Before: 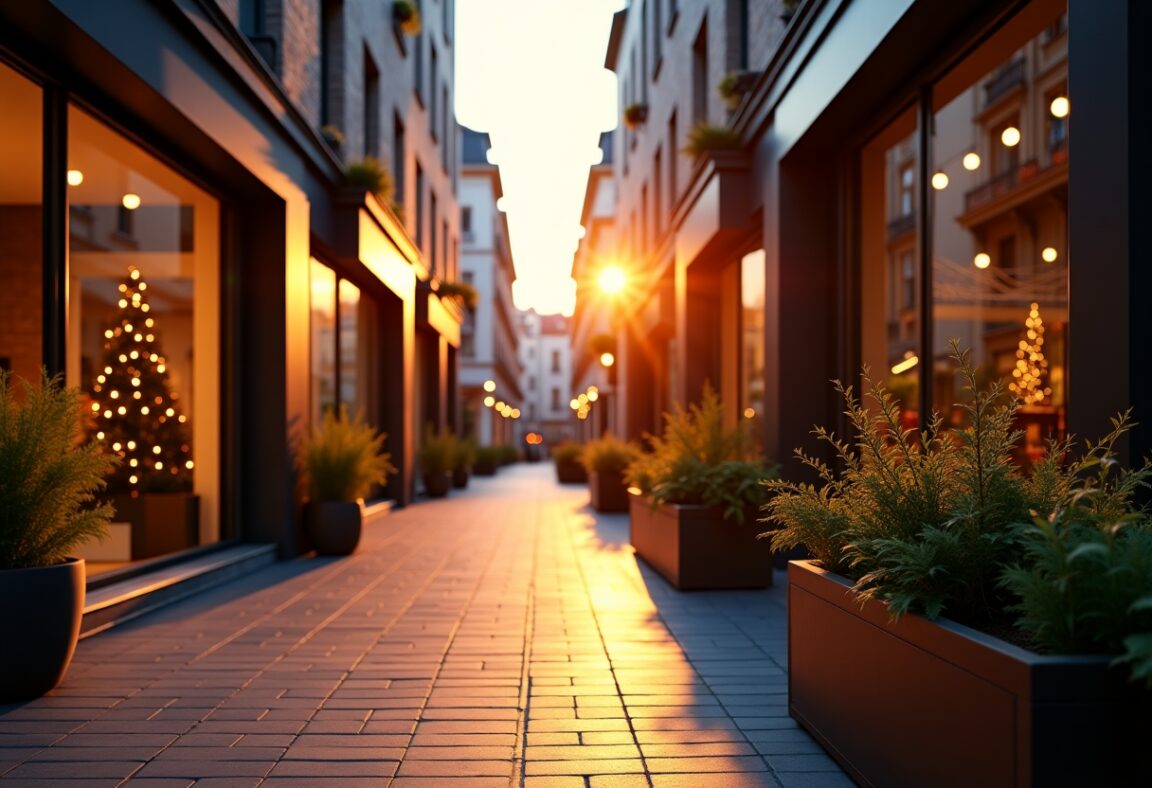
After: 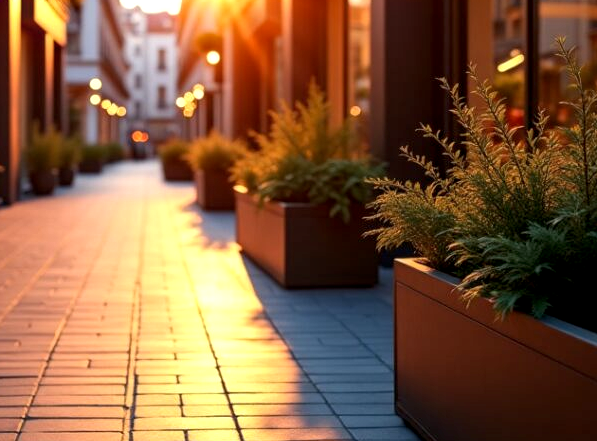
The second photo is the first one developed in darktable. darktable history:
crop: left 34.281%, top 38.429%, right 13.851%, bottom 5.48%
local contrast: on, module defaults
exposure: black level correction 0.001, exposure 0.297 EV, compensate highlight preservation false
